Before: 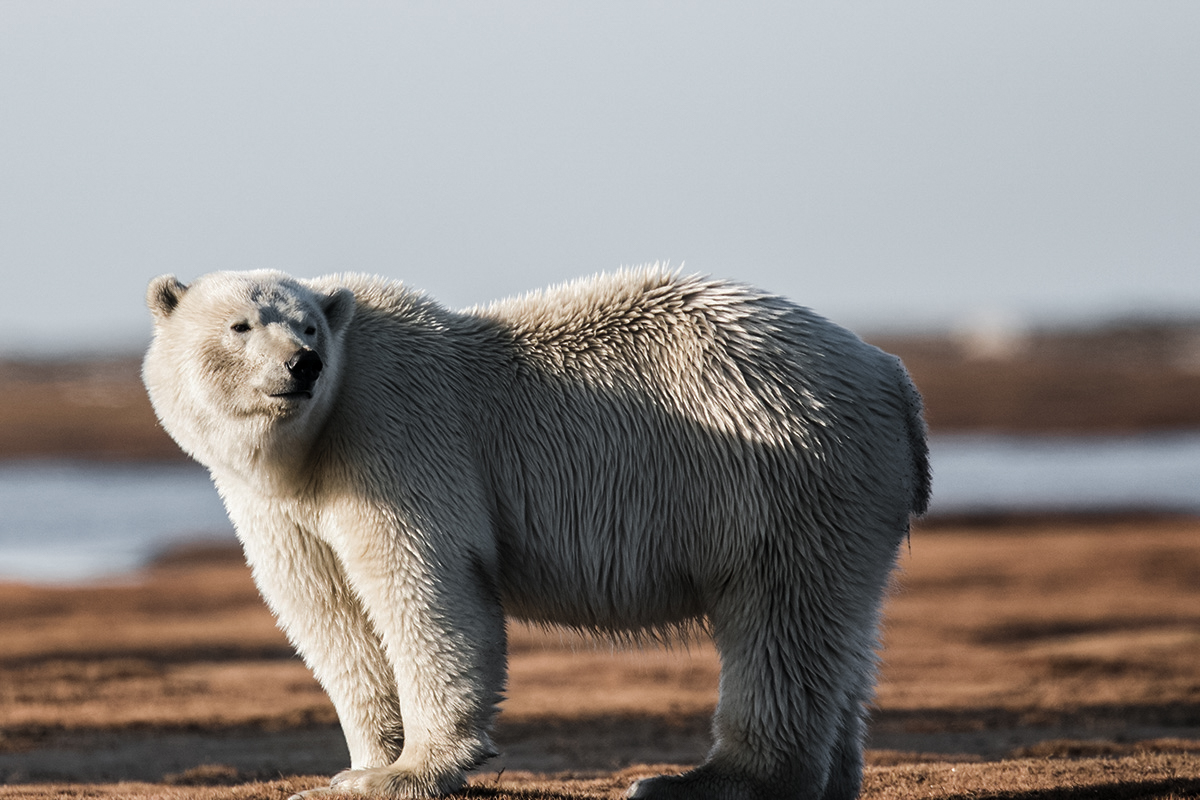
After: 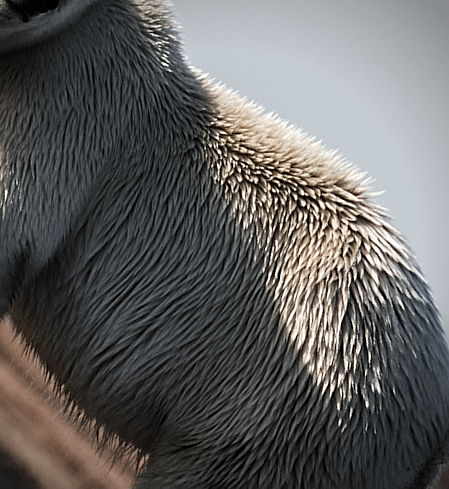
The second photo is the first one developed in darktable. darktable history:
vignetting: fall-off start 79.67%, brightness -0.575
crop and rotate: angle -45.31°, top 16.342%, right 0.861%, bottom 11.619%
sharpen: on, module defaults
